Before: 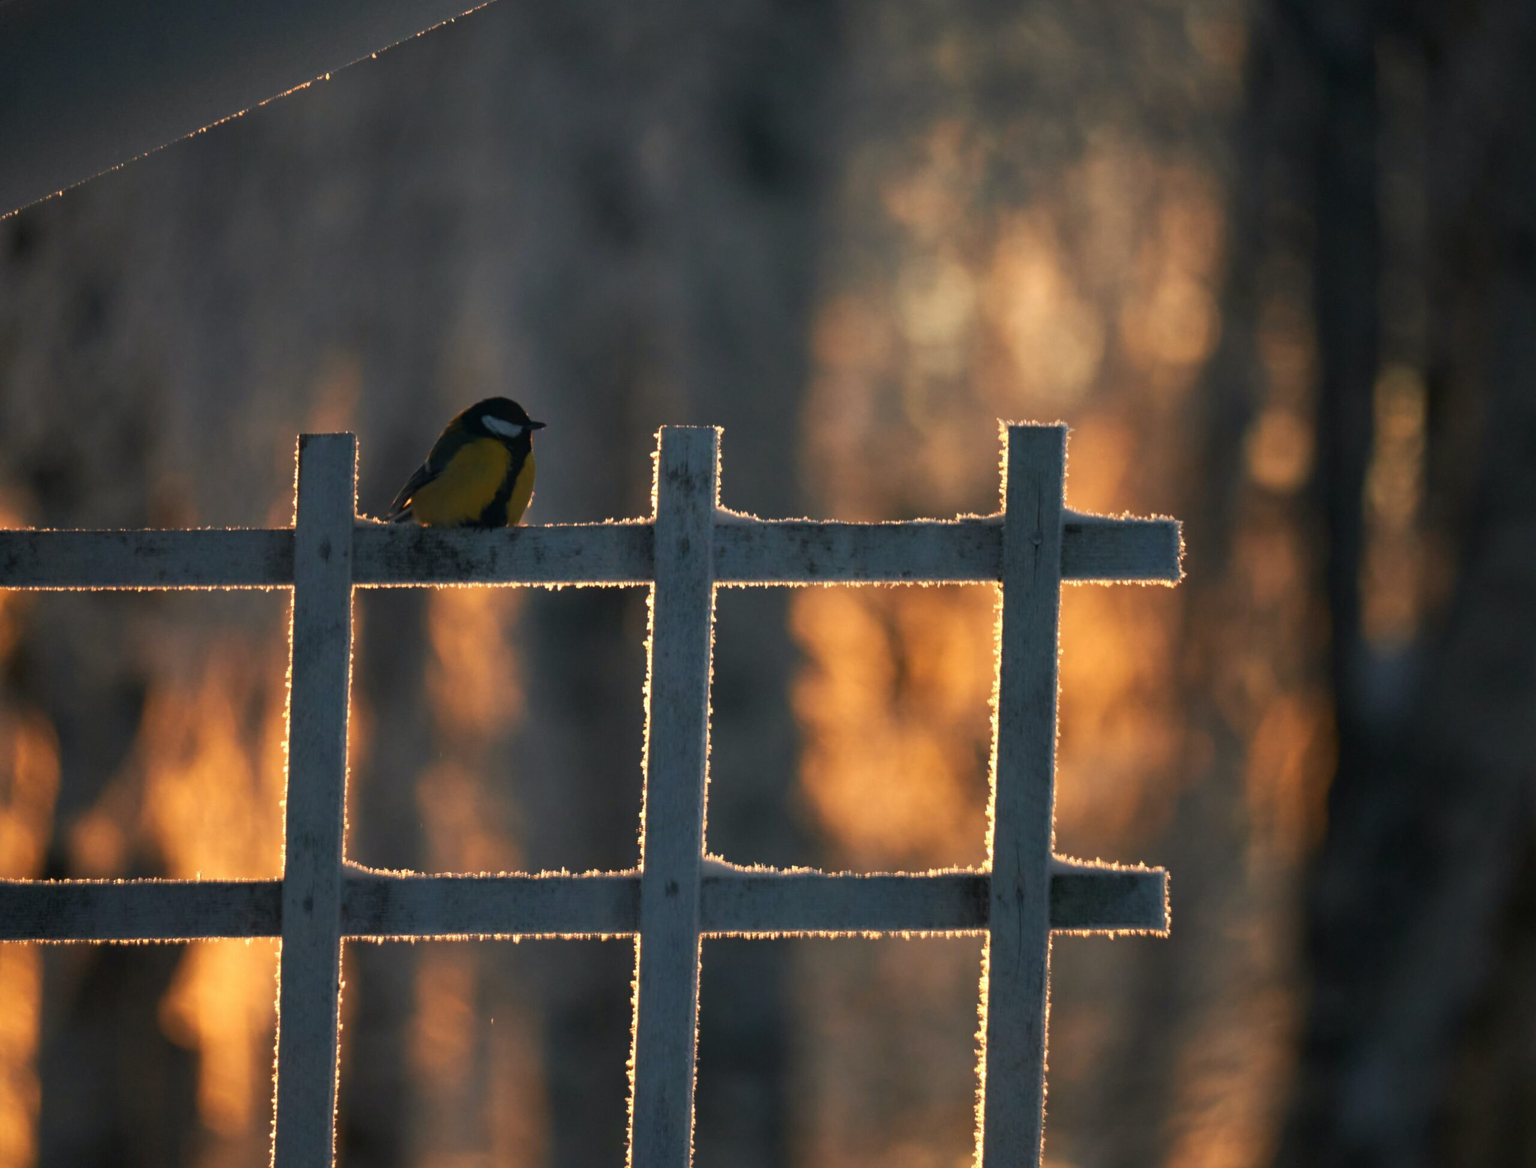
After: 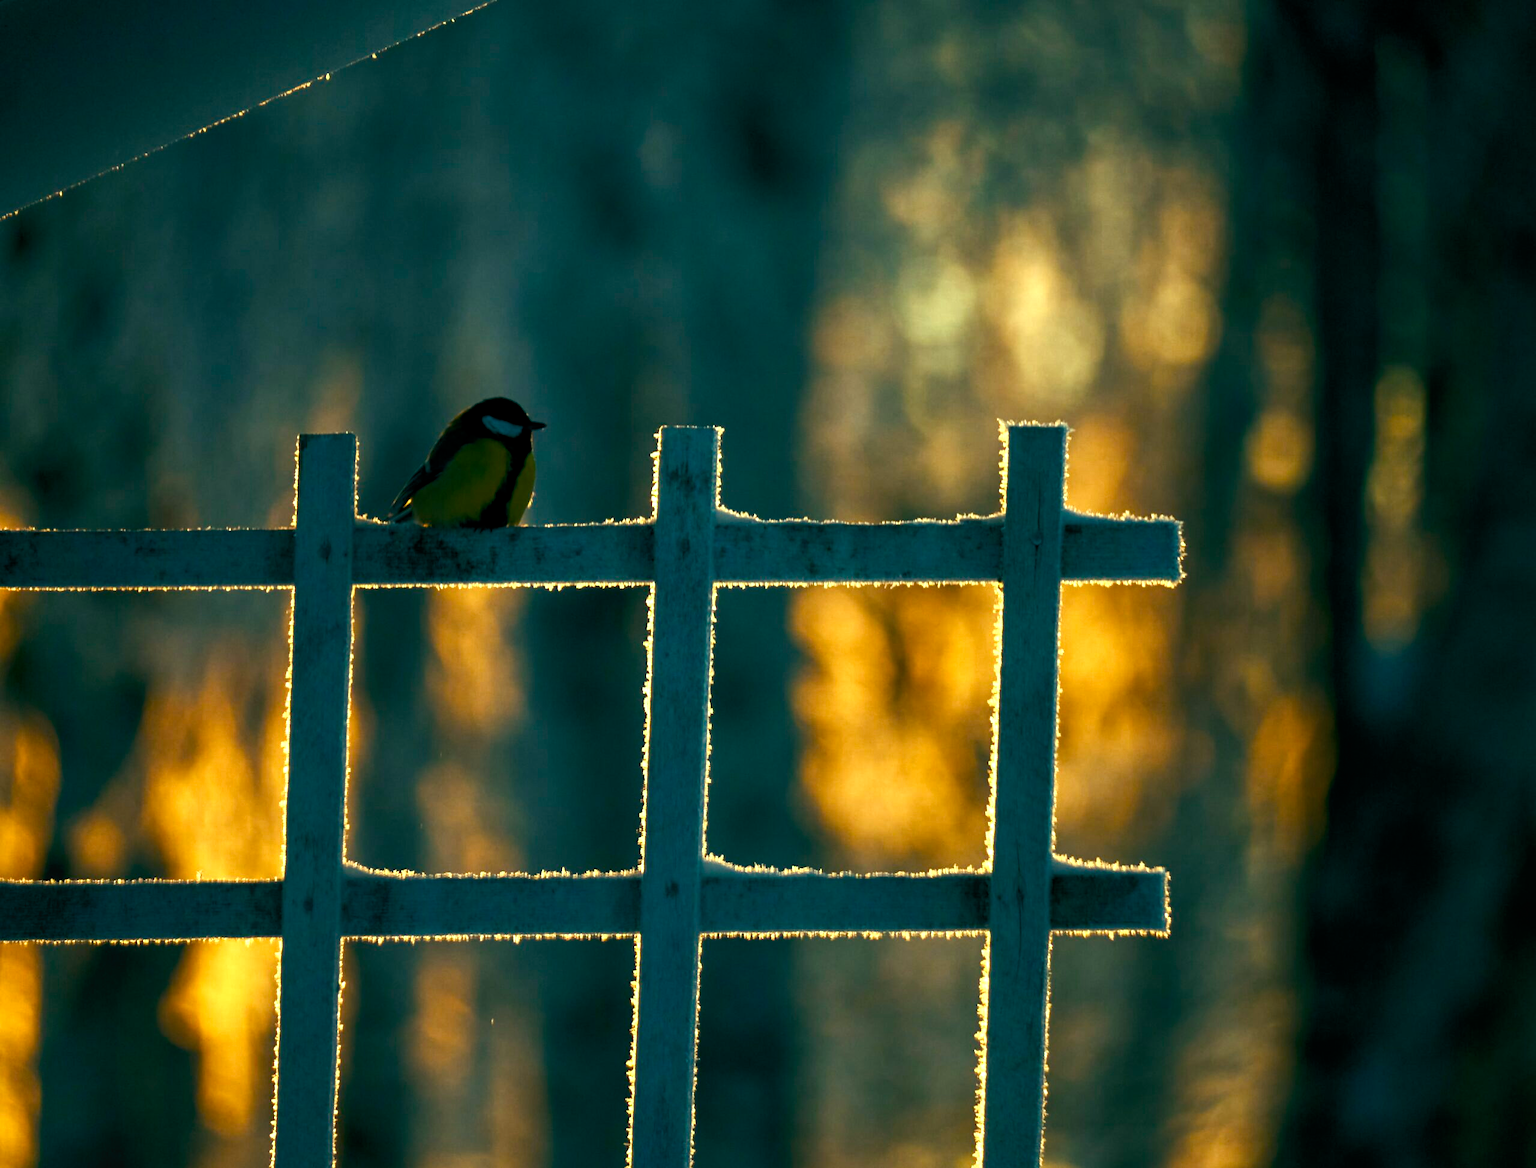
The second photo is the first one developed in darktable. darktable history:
color balance rgb: shadows lift › luminance -7.7%, shadows lift › chroma 2.13%, shadows lift › hue 165.27°, power › luminance -7.77%, power › chroma 1.1%, power › hue 215.88°, highlights gain › luminance 15.15%, highlights gain › chroma 7%, highlights gain › hue 125.57°, global offset › luminance -0.33%, global offset › chroma 0.11%, global offset › hue 165.27°, perceptual saturation grading › global saturation 24.42%, perceptual saturation grading › highlights -24.42%, perceptual saturation grading › mid-tones 24.42%, perceptual saturation grading › shadows 40%, perceptual brilliance grading › global brilliance -5%, perceptual brilliance grading › highlights 24.42%, perceptual brilliance grading › mid-tones 7%, perceptual brilliance grading › shadows -5%
local contrast: detail 110%
